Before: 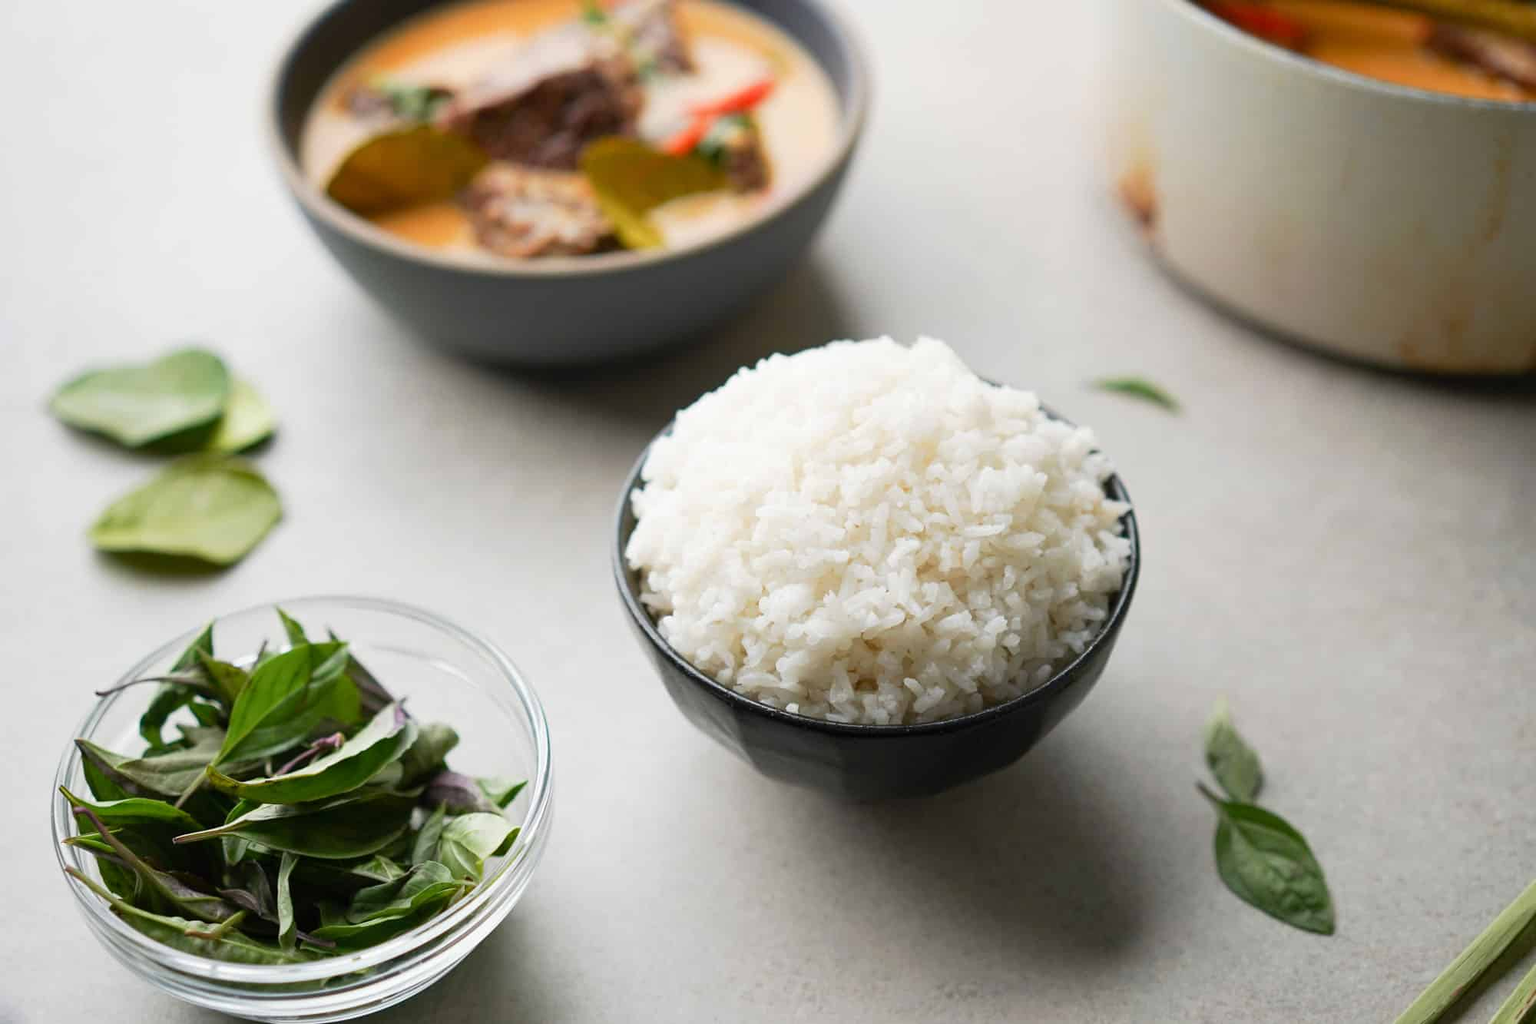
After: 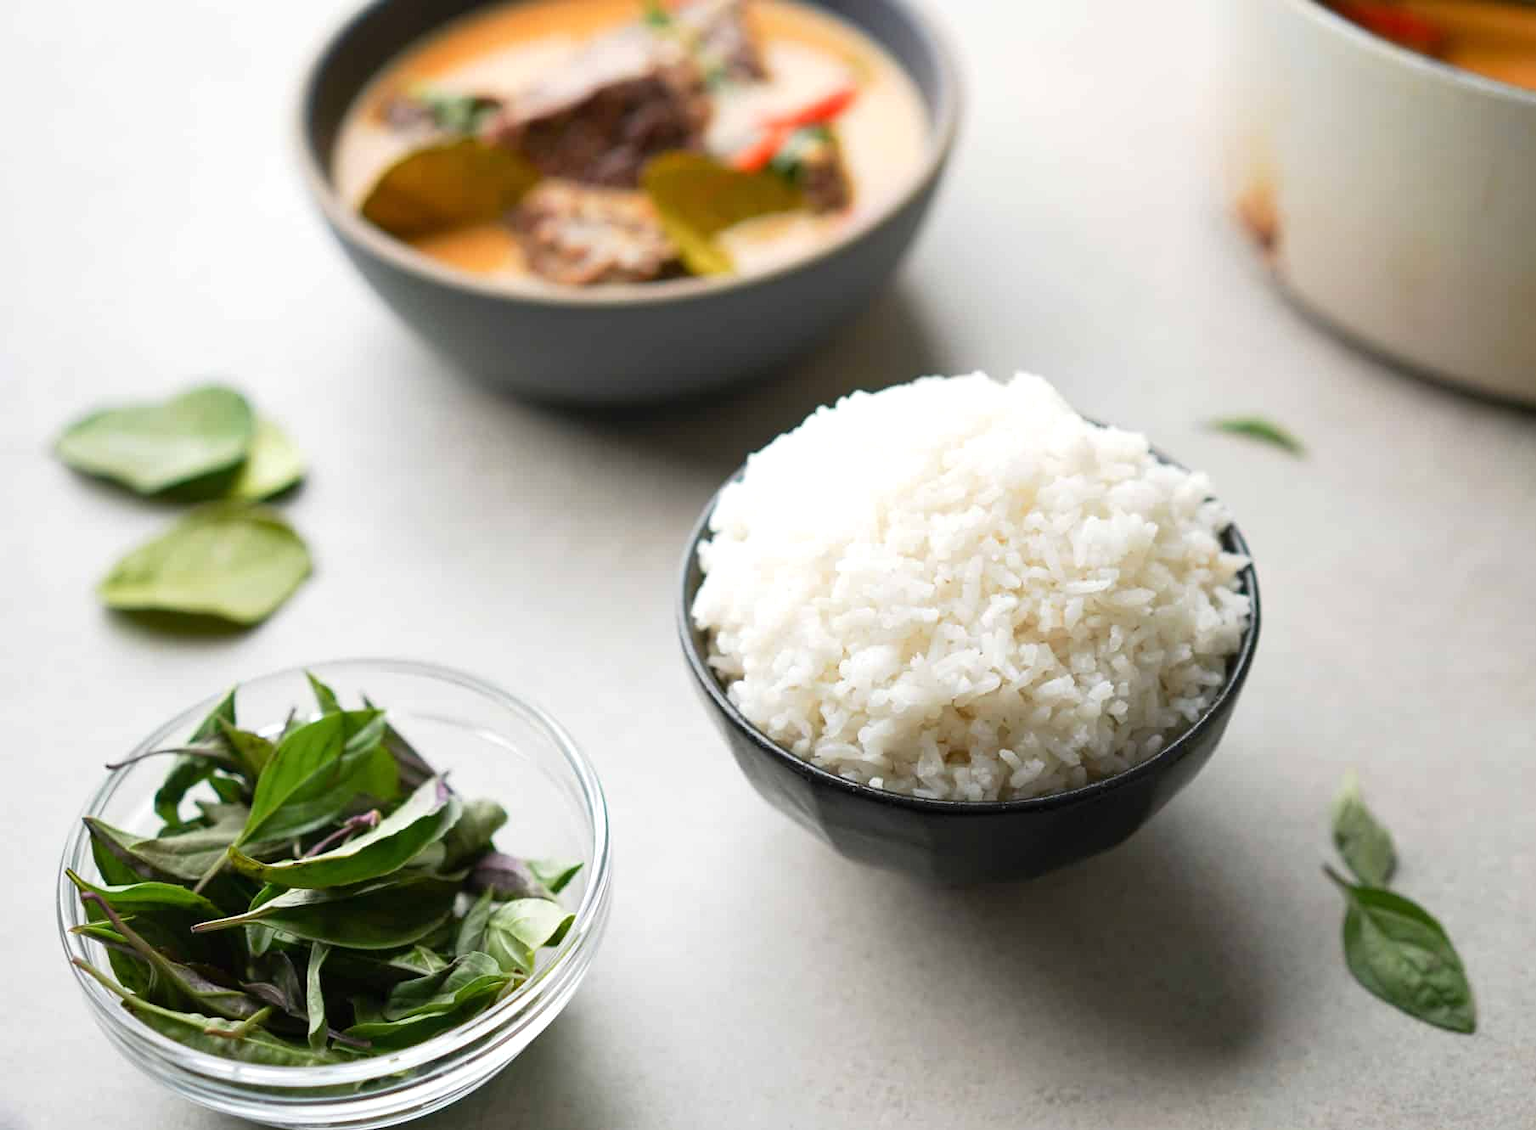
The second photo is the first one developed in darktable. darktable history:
crop: right 9.509%, bottom 0.031%
exposure: exposure 0.207 EV, compensate highlight preservation false
